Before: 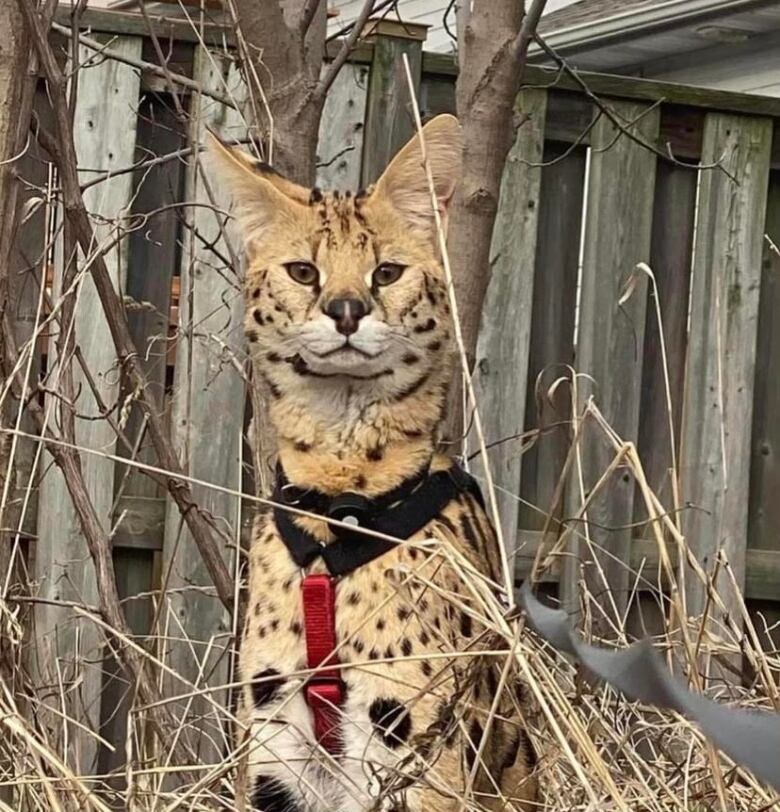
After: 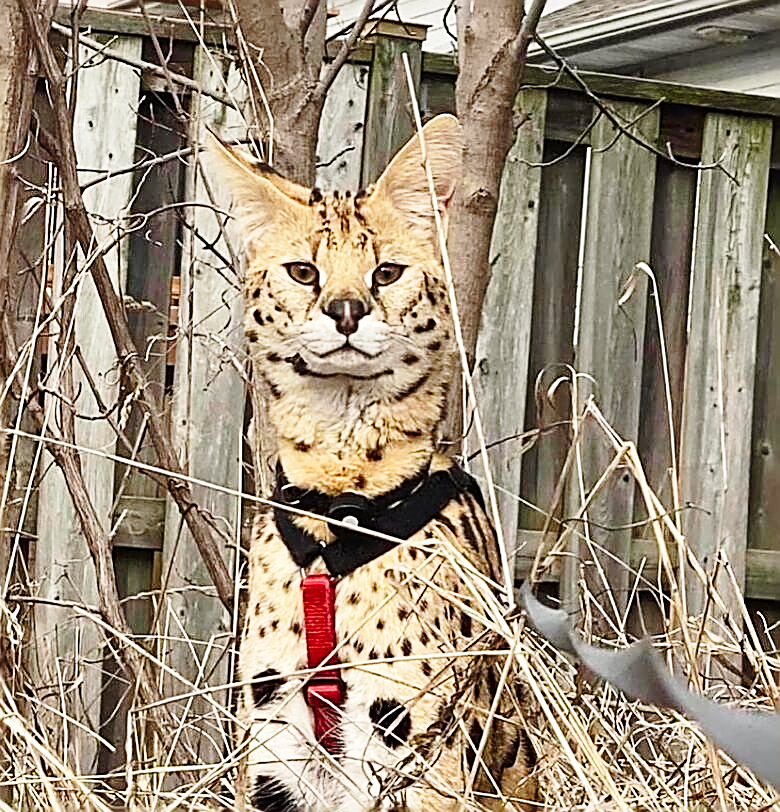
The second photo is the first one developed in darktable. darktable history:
base curve: curves: ch0 [(0, 0) (0.028, 0.03) (0.121, 0.232) (0.46, 0.748) (0.859, 0.968) (1, 1)], preserve colors none
sharpen: radius 1.693, amount 1.289
